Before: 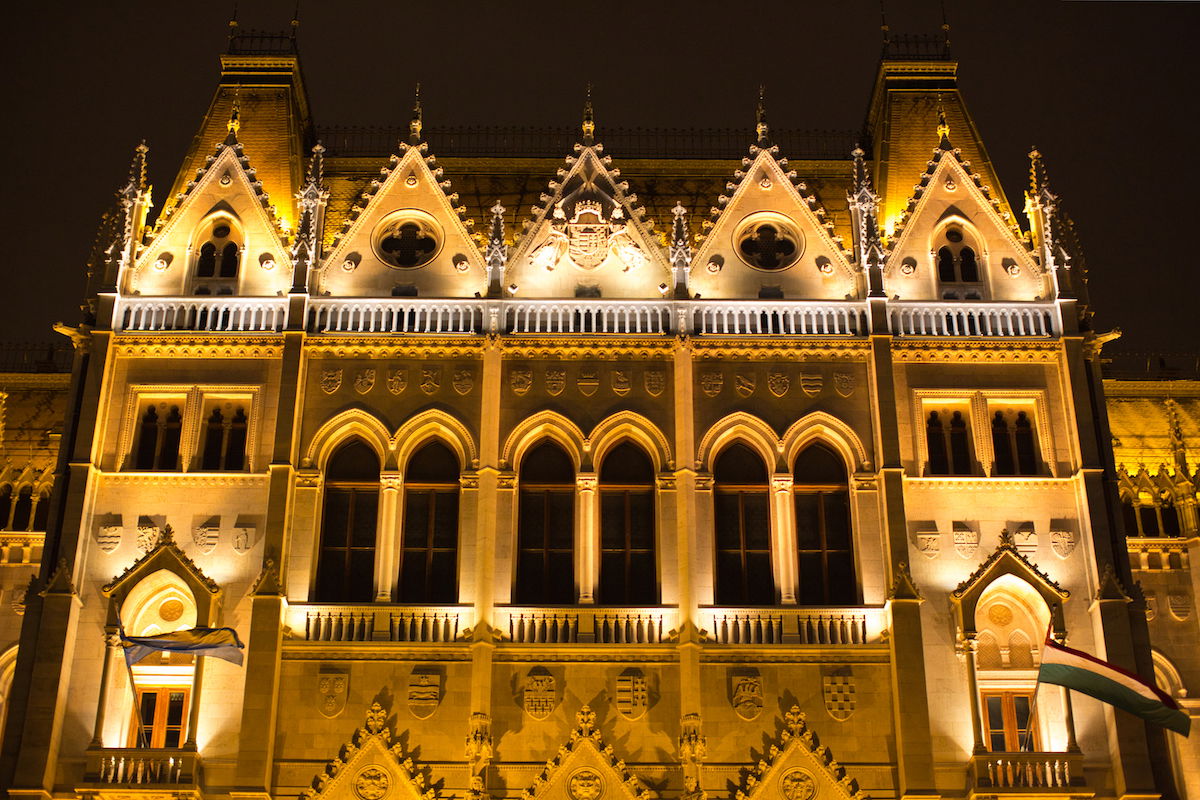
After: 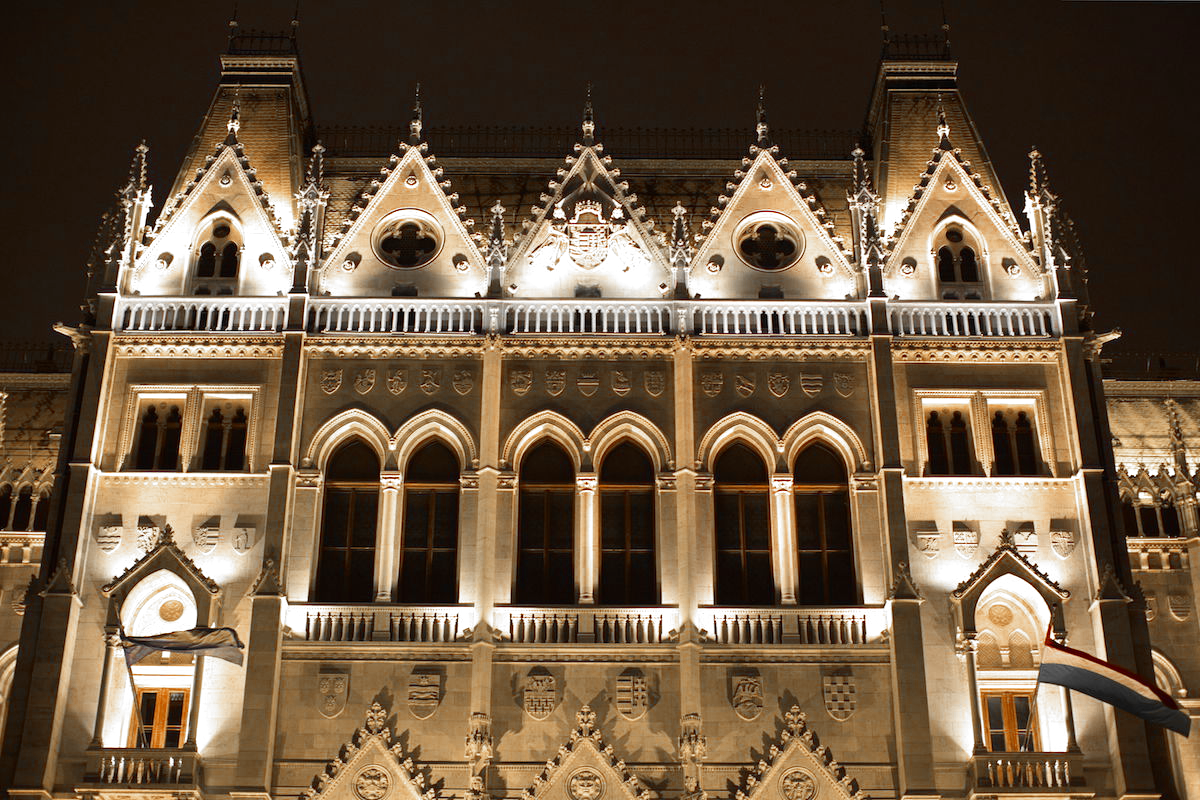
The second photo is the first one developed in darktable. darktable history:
color correction: highlights a* -4.35, highlights b* 6.75
color zones: curves: ch0 [(0, 0.497) (0.096, 0.361) (0.221, 0.538) (0.429, 0.5) (0.571, 0.5) (0.714, 0.5) (0.857, 0.5) (1, 0.497)]; ch1 [(0, 0.5) (0.143, 0.5) (0.257, -0.002) (0.429, 0.04) (0.571, -0.001) (0.714, -0.015) (0.857, 0.024) (1, 0.5)]
